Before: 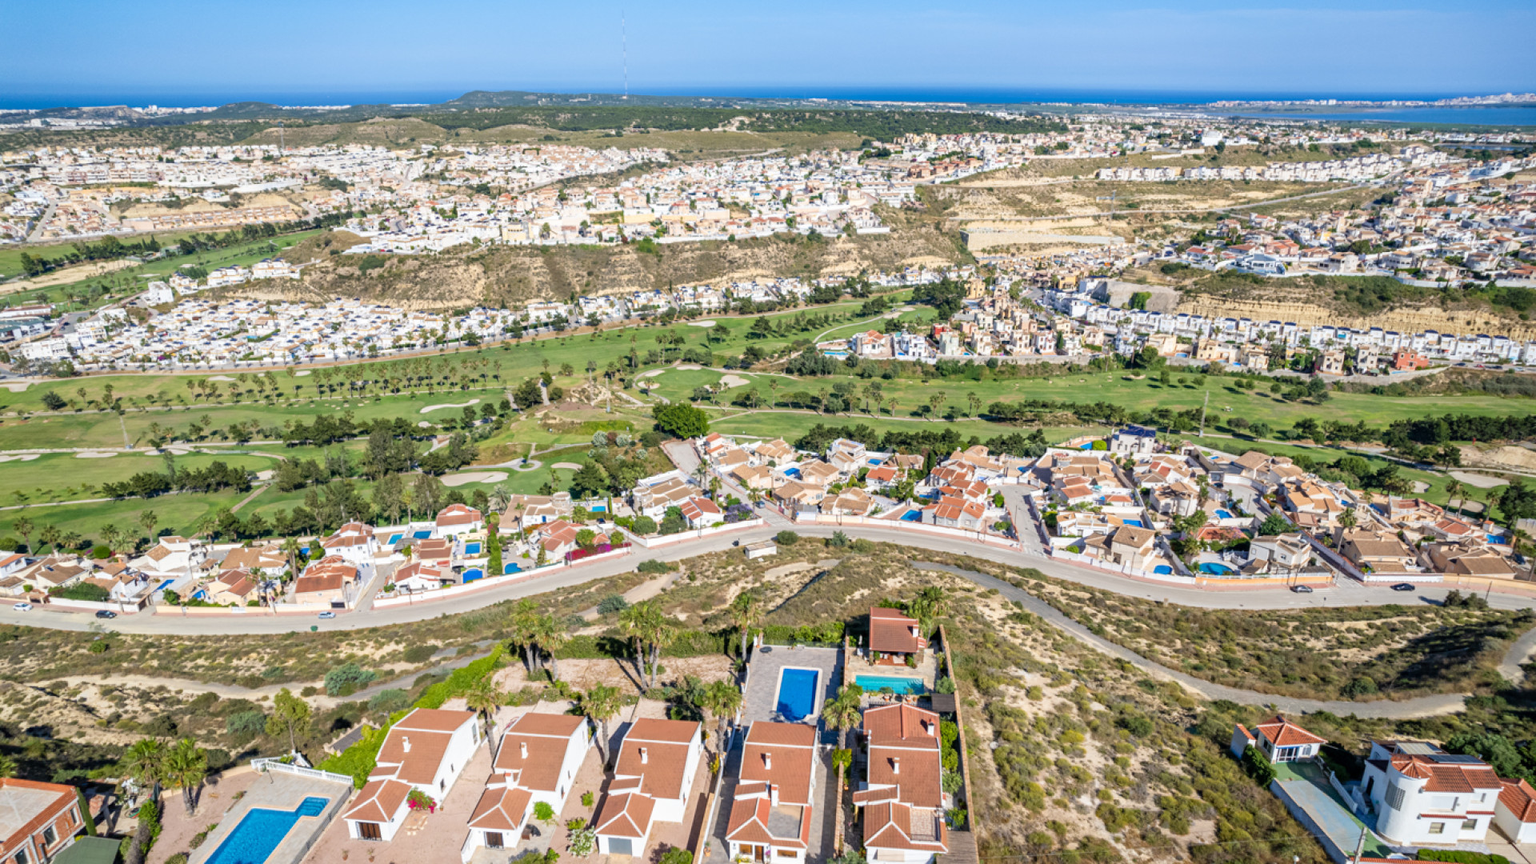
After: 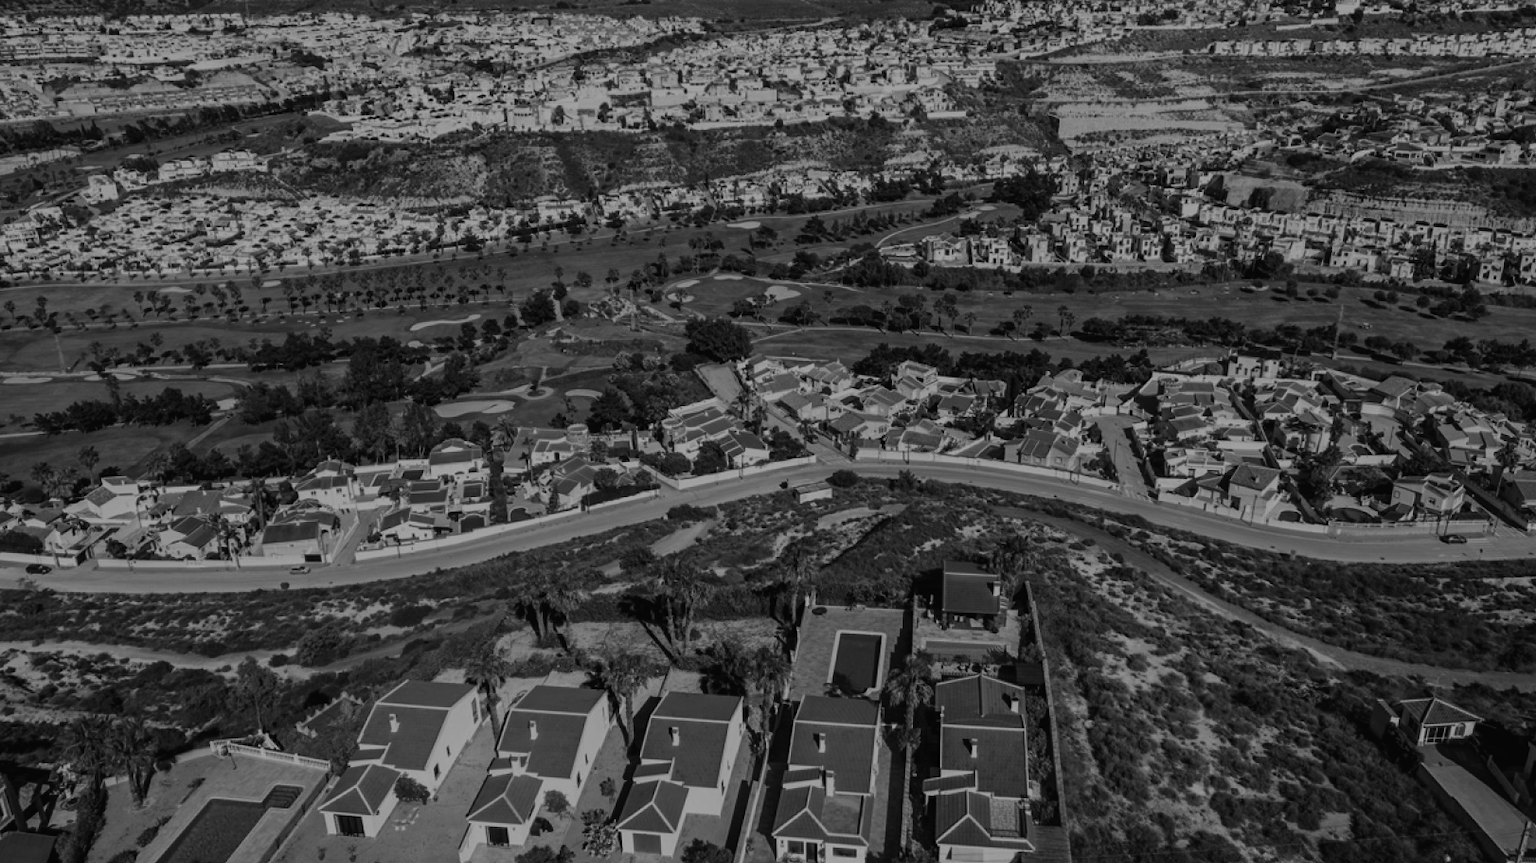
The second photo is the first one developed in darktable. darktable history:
crop and rotate: left 4.842%, top 15.51%, right 10.668%
contrast brightness saturation: contrast -0.03, brightness -0.59, saturation -1
rgb curve: curves: ch0 [(0, 0.186) (0.314, 0.284) (0.775, 0.708) (1, 1)], compensate middle gray true, preserve colors none
monochrome: a 32, b 64, size 2.3, highlights 1
filmic rgb: black relative exposure -7.65 EV, white relative exposure 4.56 EV, hardness 3.61
